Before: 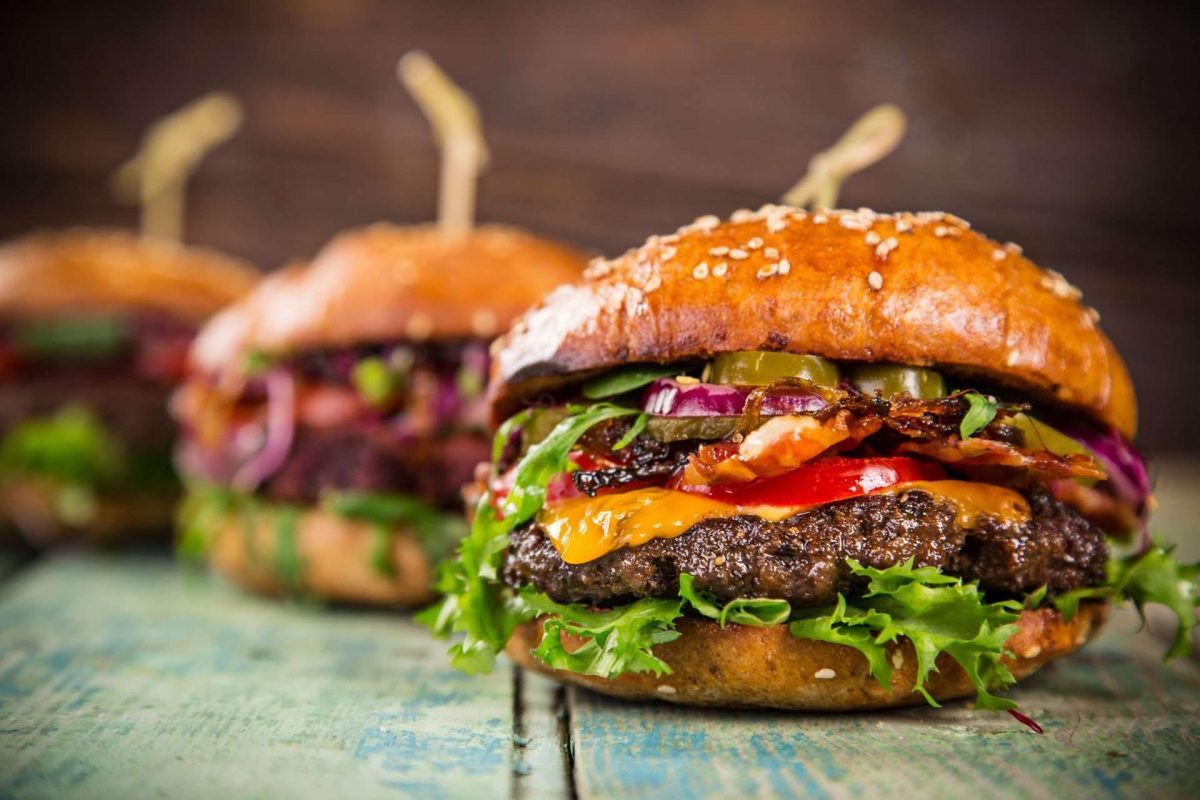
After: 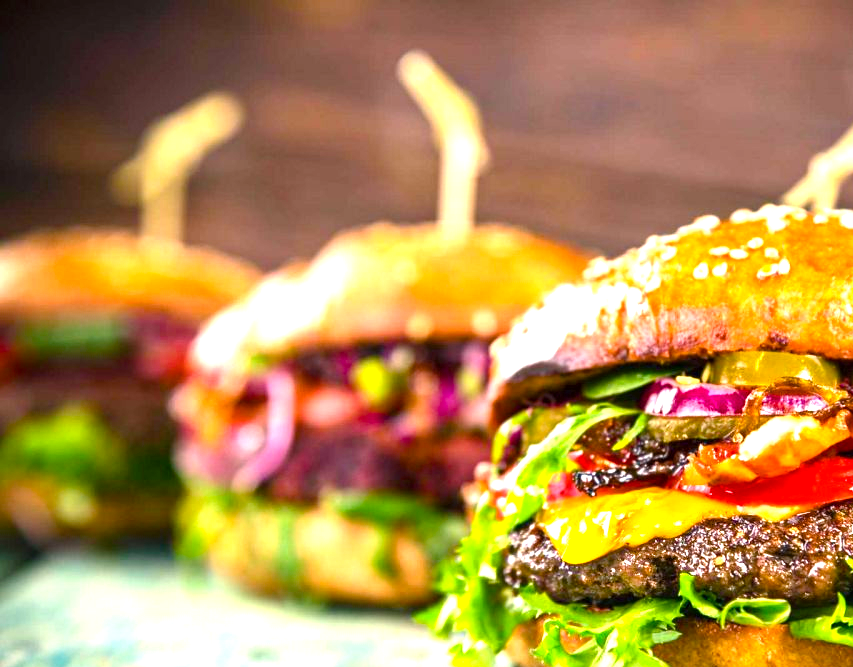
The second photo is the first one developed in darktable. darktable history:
color balance rgb: power › luminance -7.749%, power › chroma 1.079%, power › hue 215.57°, linear chroma grading › global chroma 9.059%, perceptual saturation grading › global saturation 20.003%, perceptual saturation grading › highlights -19.77%, perceptual saturation grading › shadows 29.918%, global vibrance 20%
exposure: black level correction 0, exposure 1.462 EV, compensate highlight preservation false
crop: right 28.891%, bottom 16.607%
